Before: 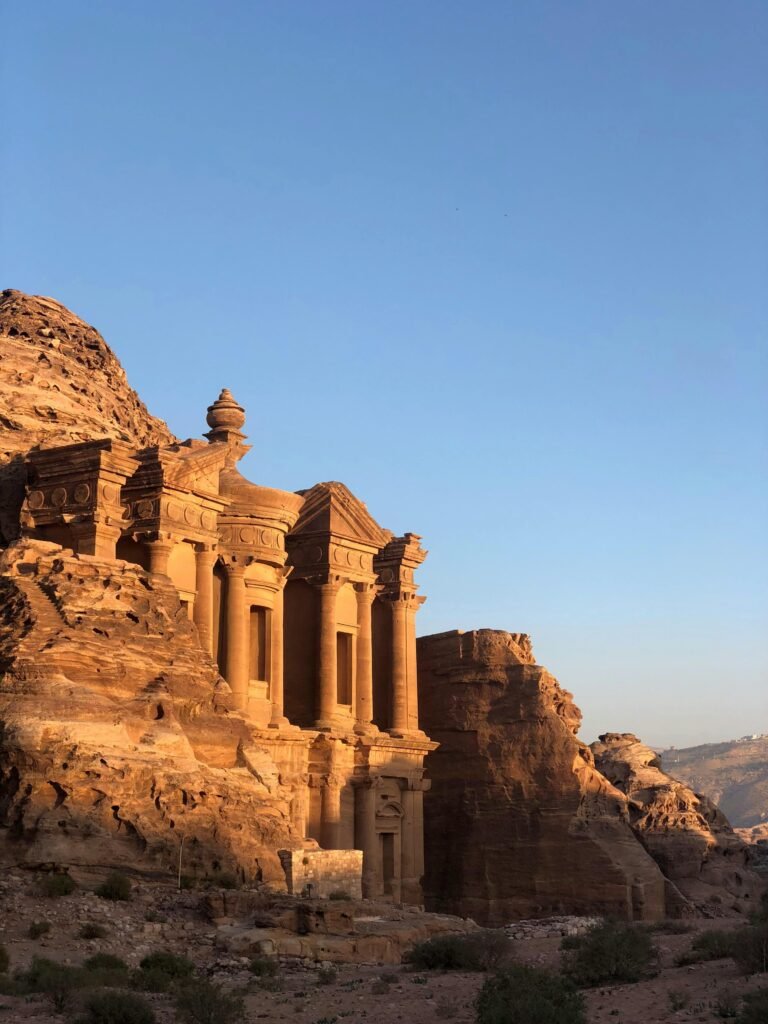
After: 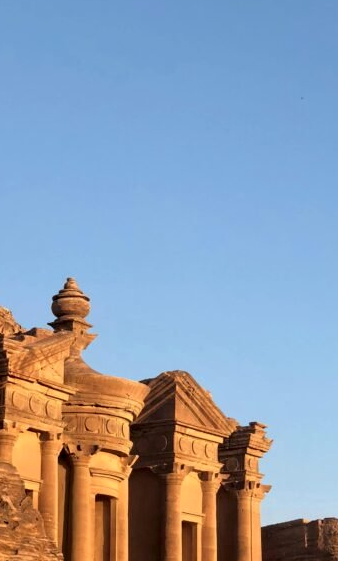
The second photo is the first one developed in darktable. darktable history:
crop: left 20.248%, top 10.86%, right 35.675%, bottom 34.321%
contrast equalizer: y [[0.526, 0.53, 0.532, 0.532, 0.53, 0.525], [0.5 ×6], [0.5 ×6], [0 ×6], [0 ×6]]
